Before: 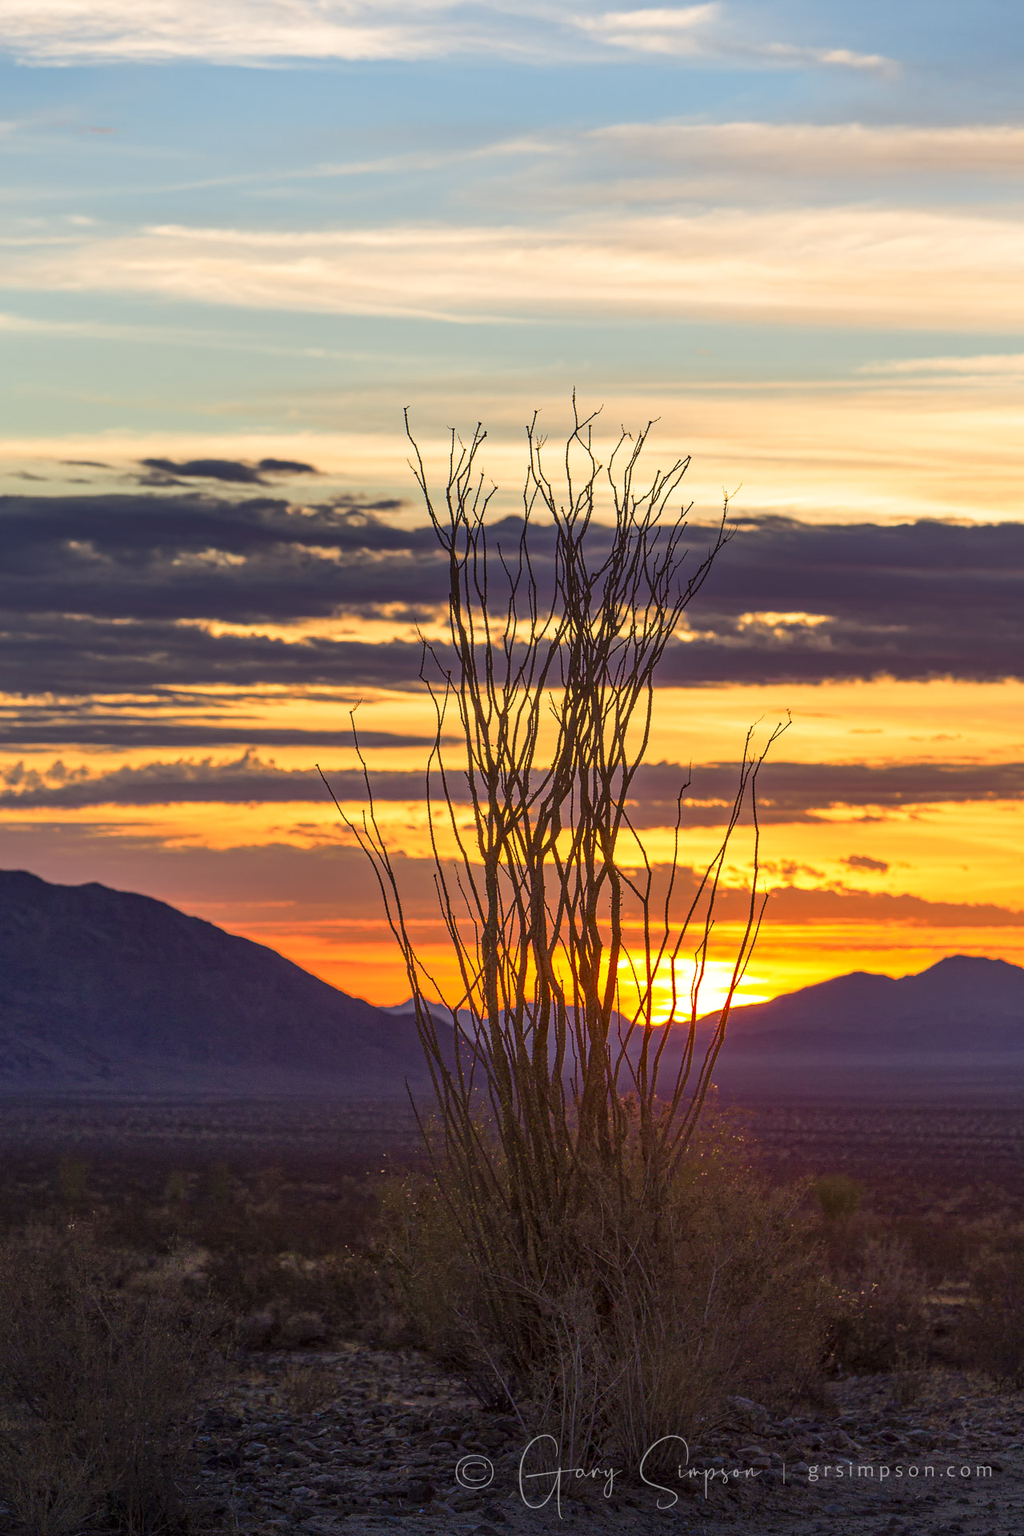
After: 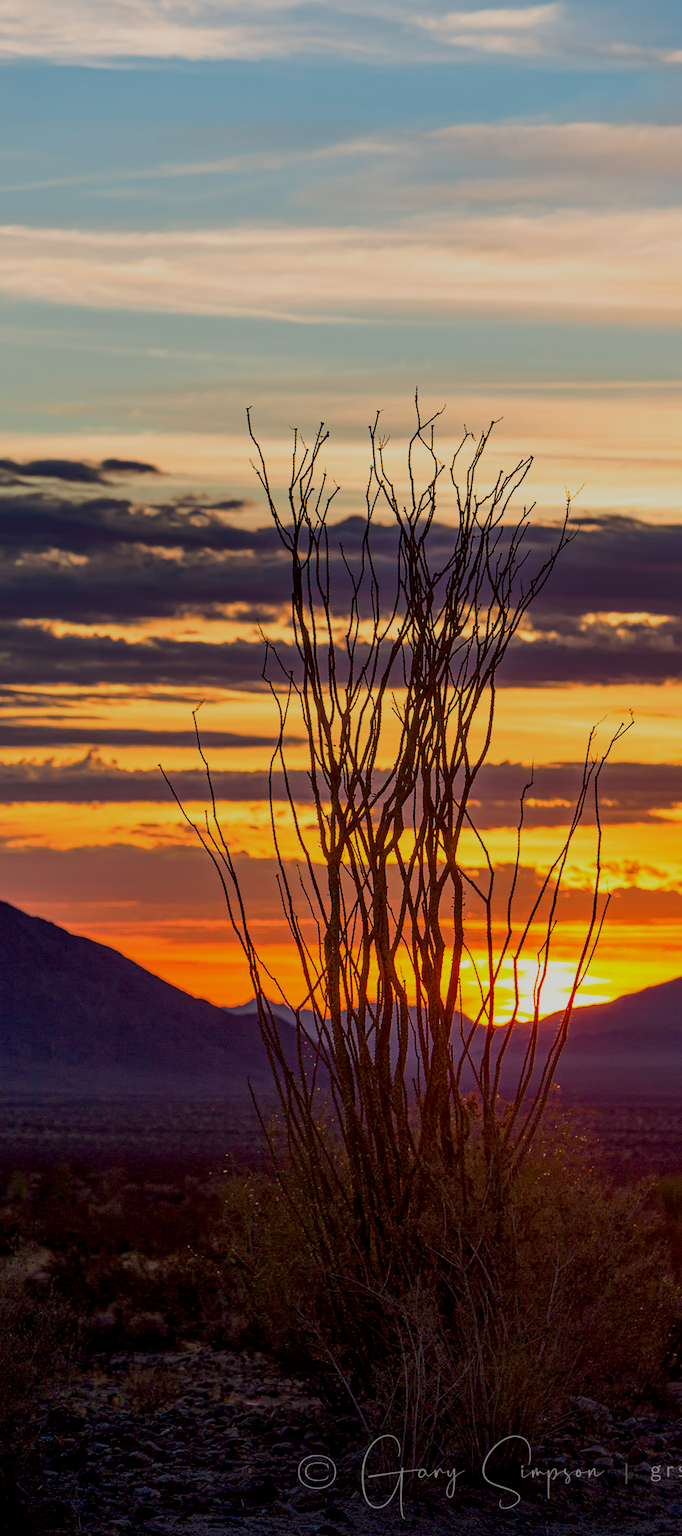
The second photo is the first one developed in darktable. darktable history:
exposure: black level correction 0.009, exposure -0.637 EV, compensate highlight preservation false
crop: left 15.419%, right 17.914%
